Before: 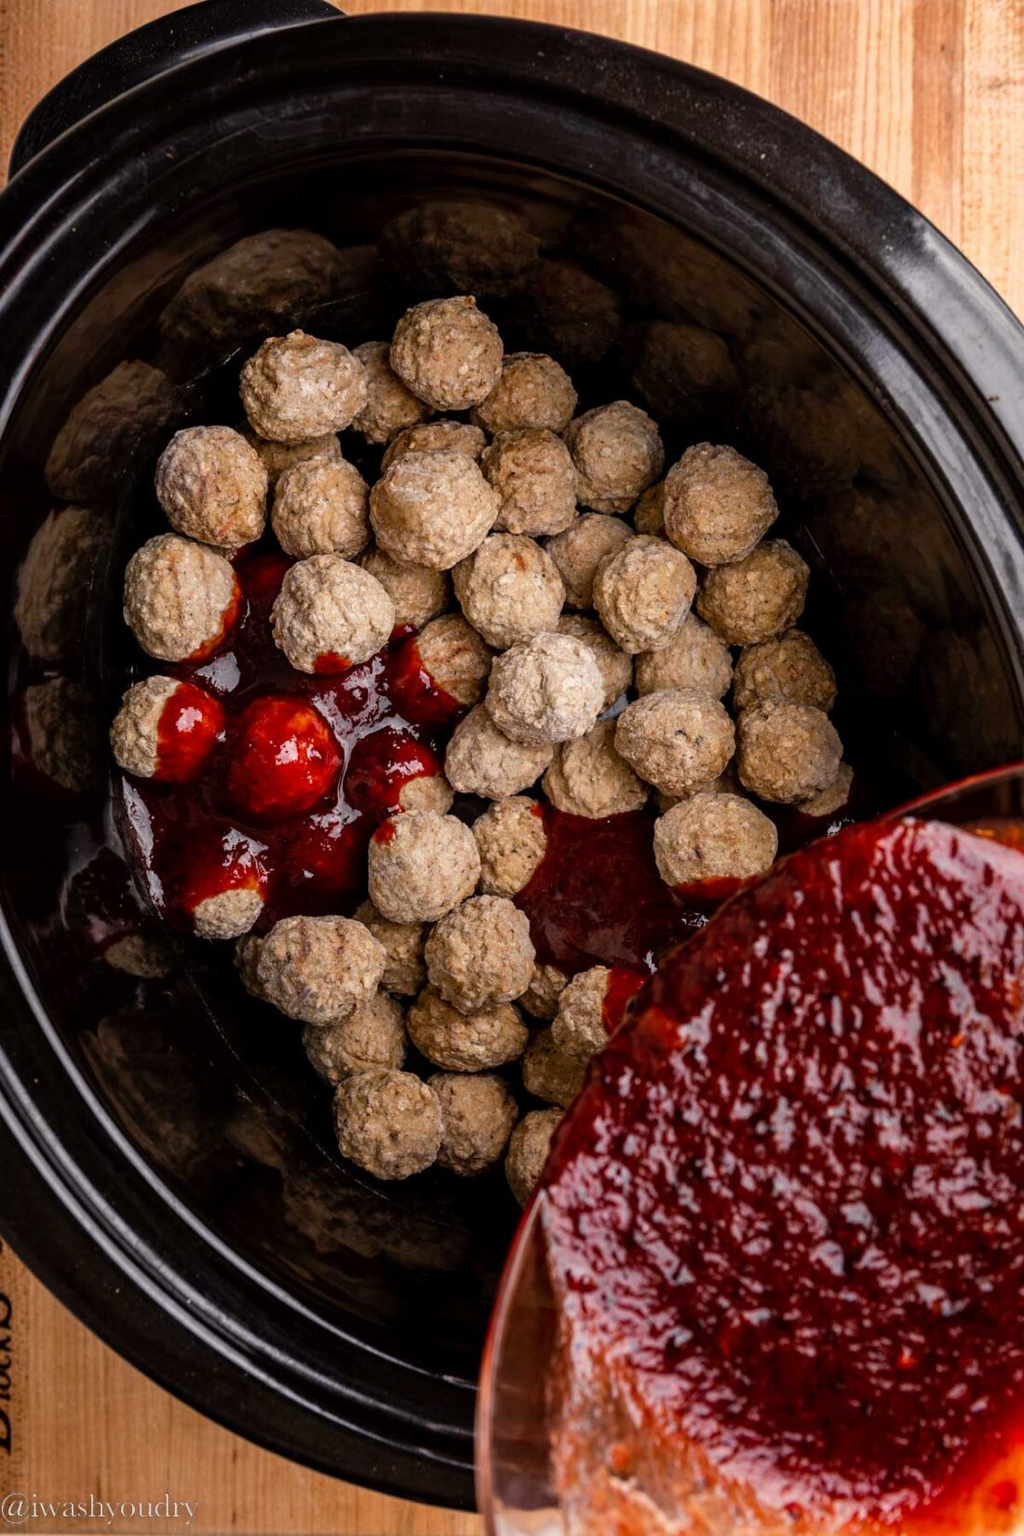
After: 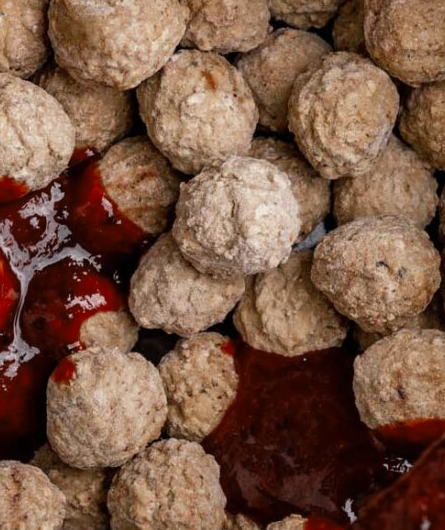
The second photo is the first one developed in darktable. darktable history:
color zones: curves: ch0 [(0, 0.5) (0.125, 0.4) (0.25, 0.5) (0.375, 0.4) (0.5, 0.4) (0.625, 0.35) (0.75, 0.35) (0.875, 0.5)]; ch1 [(0, 0.35) (0.125, 0.45) (0.25, 0.35) (0.375, 0.35) (0.5, 0.35) (0.625, 0.35) (0.75, 0.45) (0.875, 0.35)]; ch2 [(0, 0.6) (0.125, 0.5) (0.25, 0.5) (0.375, 0.6) (0.5, 0.6) (0.625, 0.5) (0.75, 0.5) (0.875, 0.5)]
crop: left 31.78%, top 31.757%, right 27.703%, bottom 36.066%
